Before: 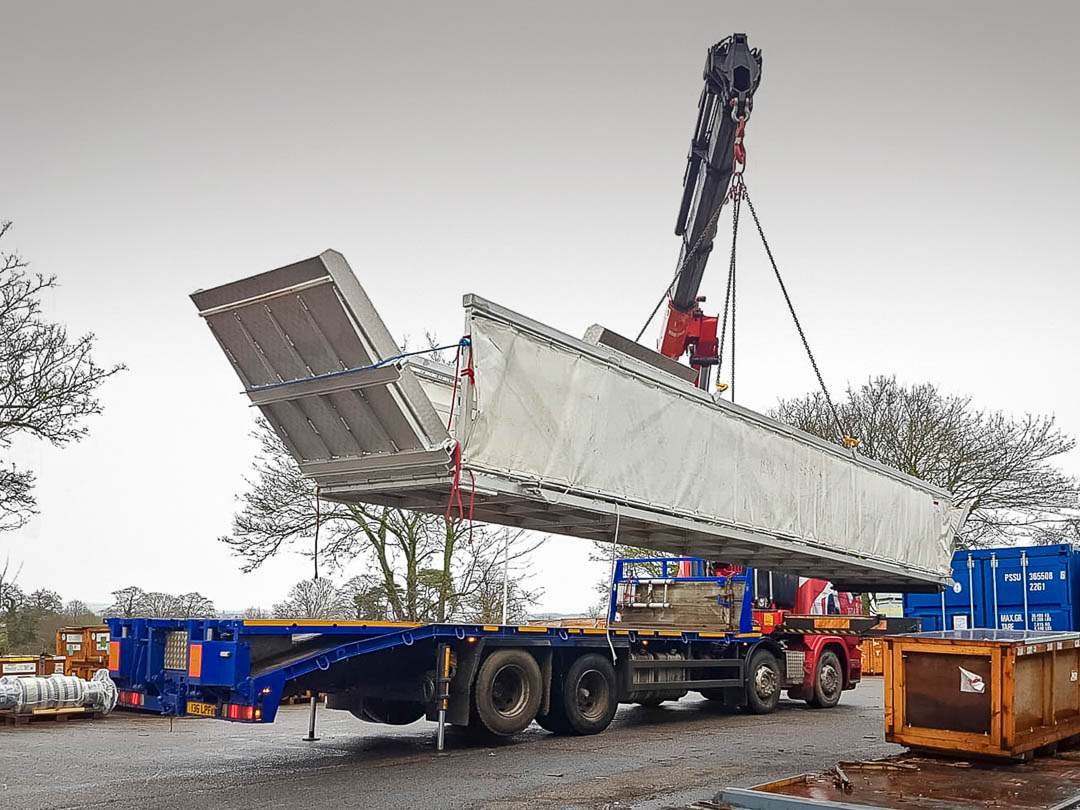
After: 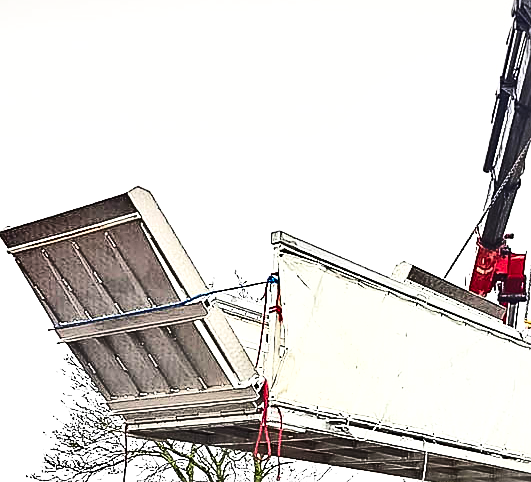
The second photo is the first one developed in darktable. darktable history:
exposure: black level correction 0, exposure 1.2 EV, compensate exposure bias true, compensate highlight preservation false
sharpen: on, module defaults
base curve: curves: ch0 [(0, 0) (0.028, 0.03) (0.121, 0.232) (0.46, 0.748) (0.859, 0.968) (1, 1)]
crop: left 17.798%, top 7.885%, right 32.996%, bottom 32.528%
shadows and highlights: low approximation 0.01, soften with gaussian
contrast brightness saturation: contrast 0.05
color balance rgb: perceptual saturation grading › global saturation 0.93%, perceptual brilliance grading › highlights 3.288%, perceptual brilliance grading › mid-tones -18.039%, perceptual brilliance grading › shadows -41.765%, contrast -9.349%
